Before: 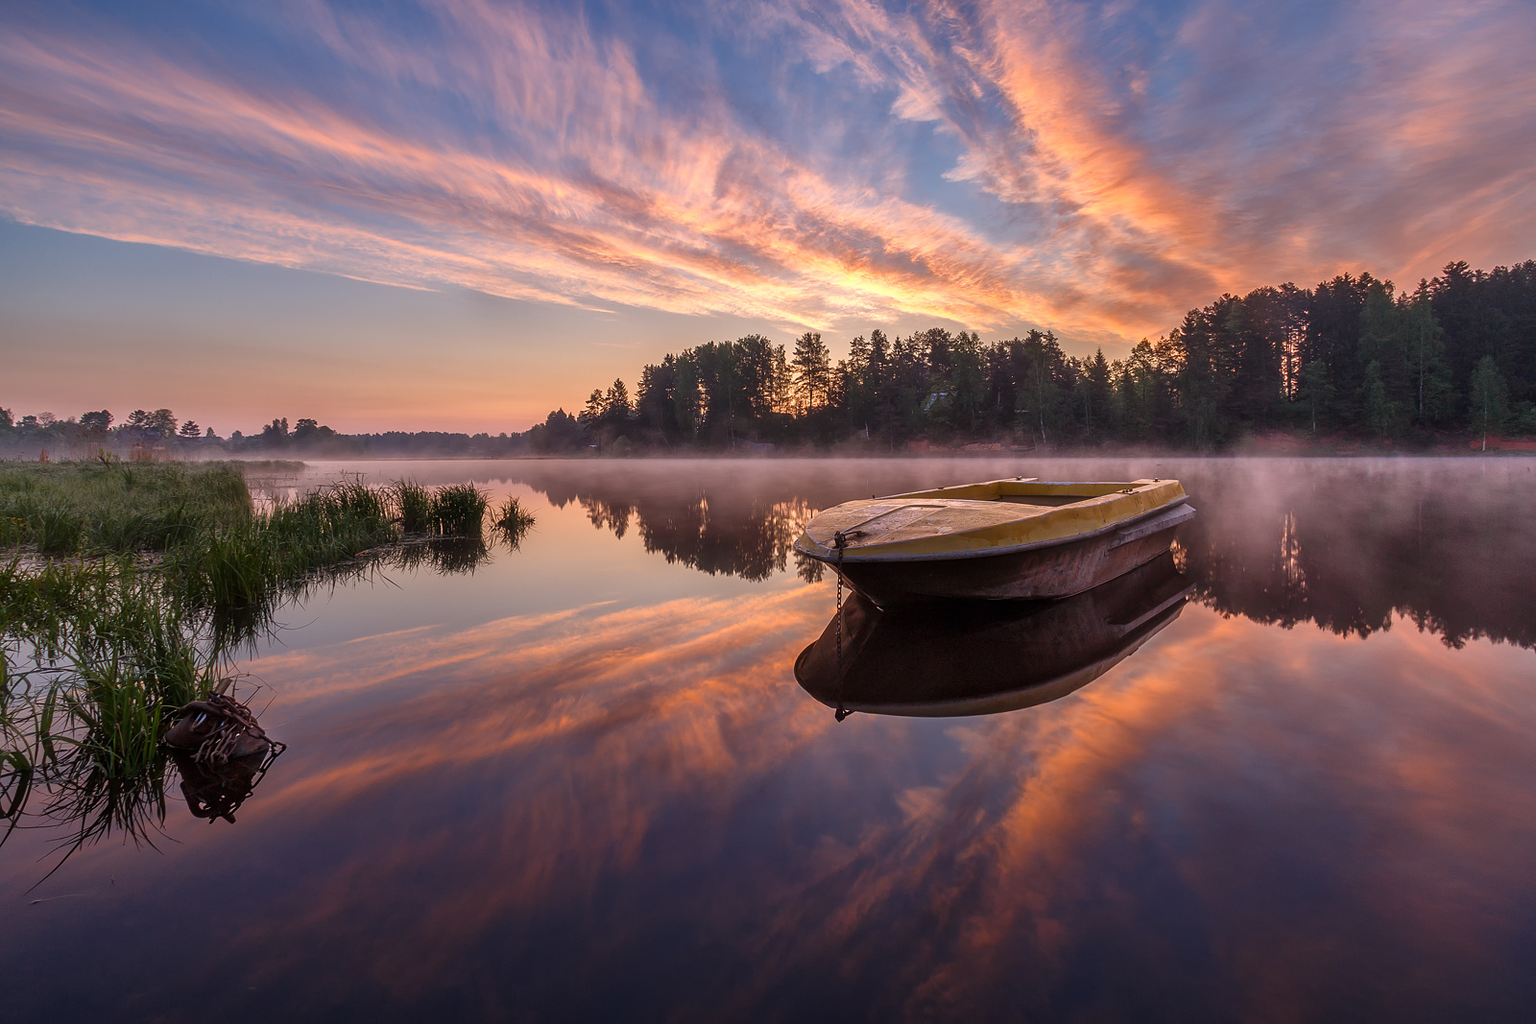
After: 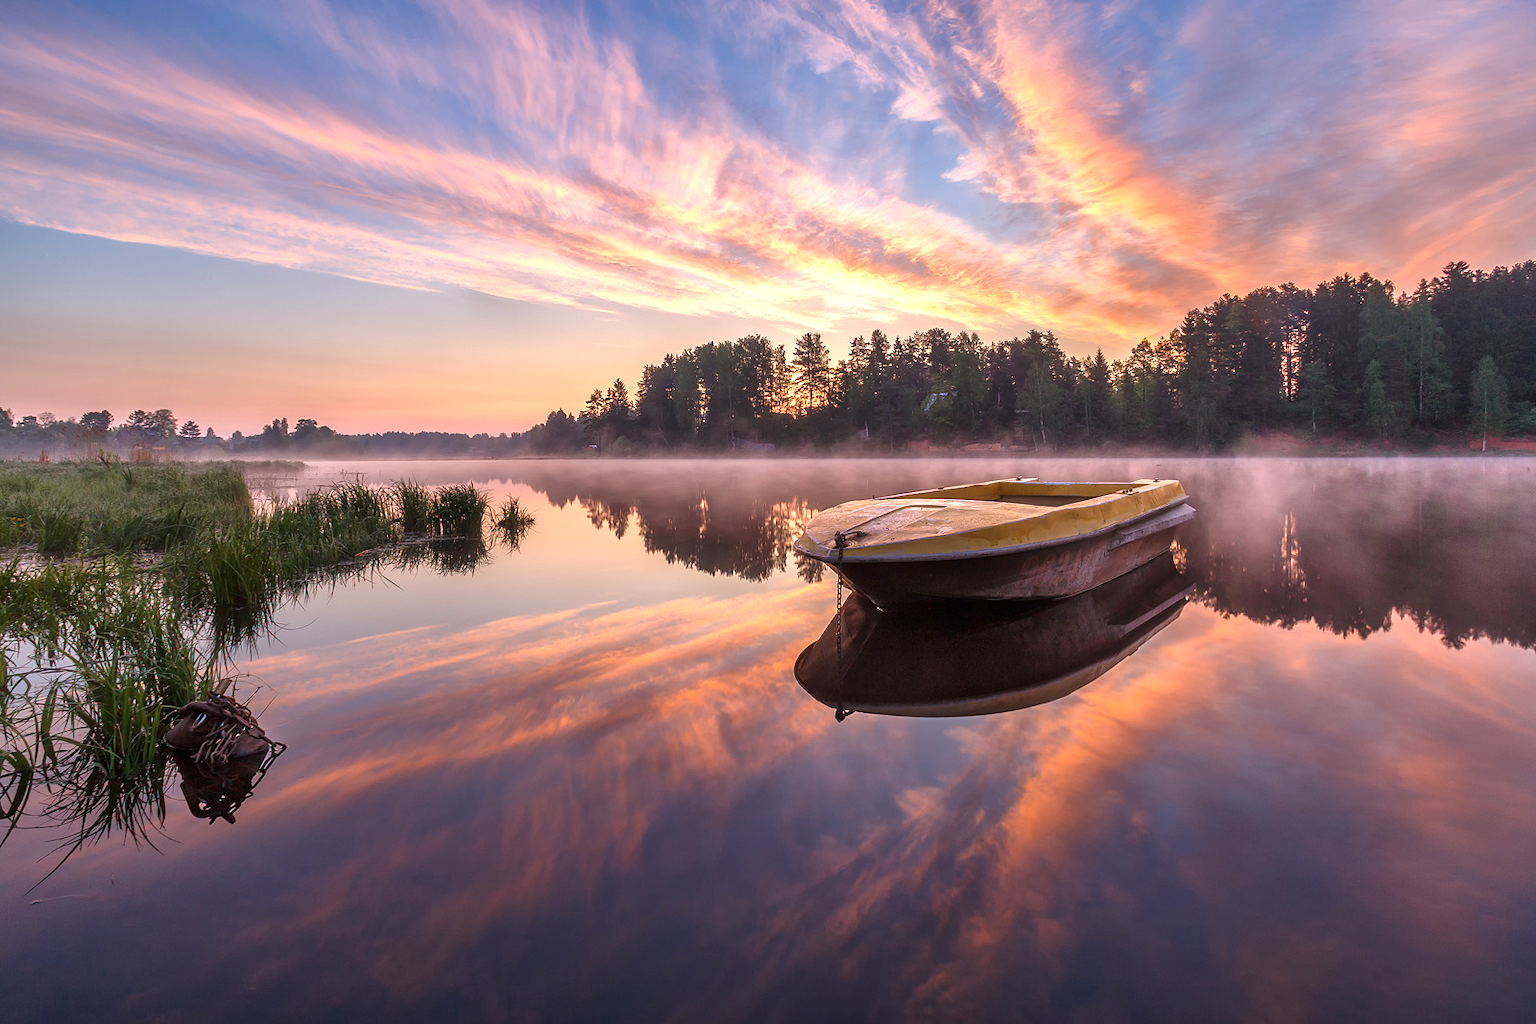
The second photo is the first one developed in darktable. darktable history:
exposure: black level correction 0, exposure 0.696 EV, compensate exposure bias true, compensate highlight preservation false
shadows and highlights: shadows 30.92, highlights 0.343, soften with gaussian
